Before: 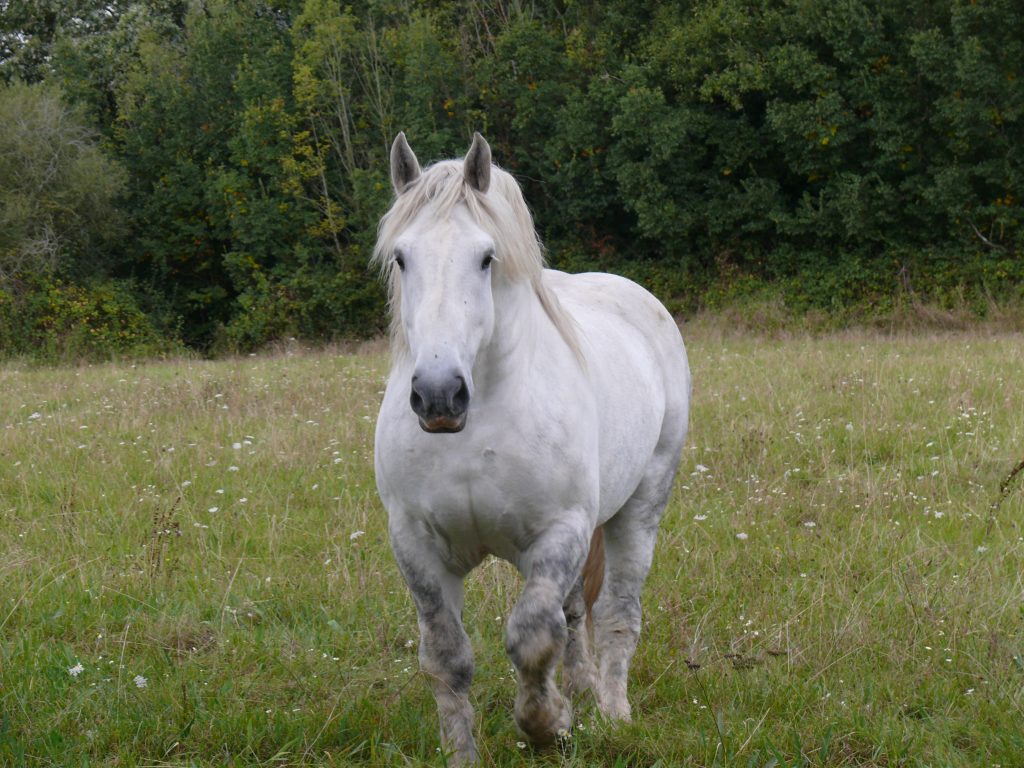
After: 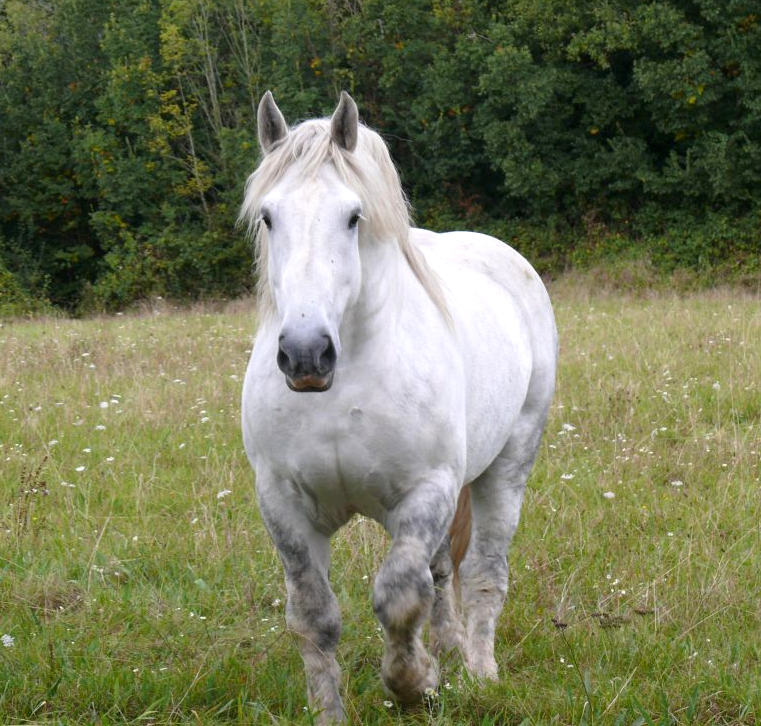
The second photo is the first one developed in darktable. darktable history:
crop and rotate: left 13.066%, top 5.339%, right 12.6%
exposure: black level correction 0.001, exposure 0.498 EV, compensate highlight preservation false
